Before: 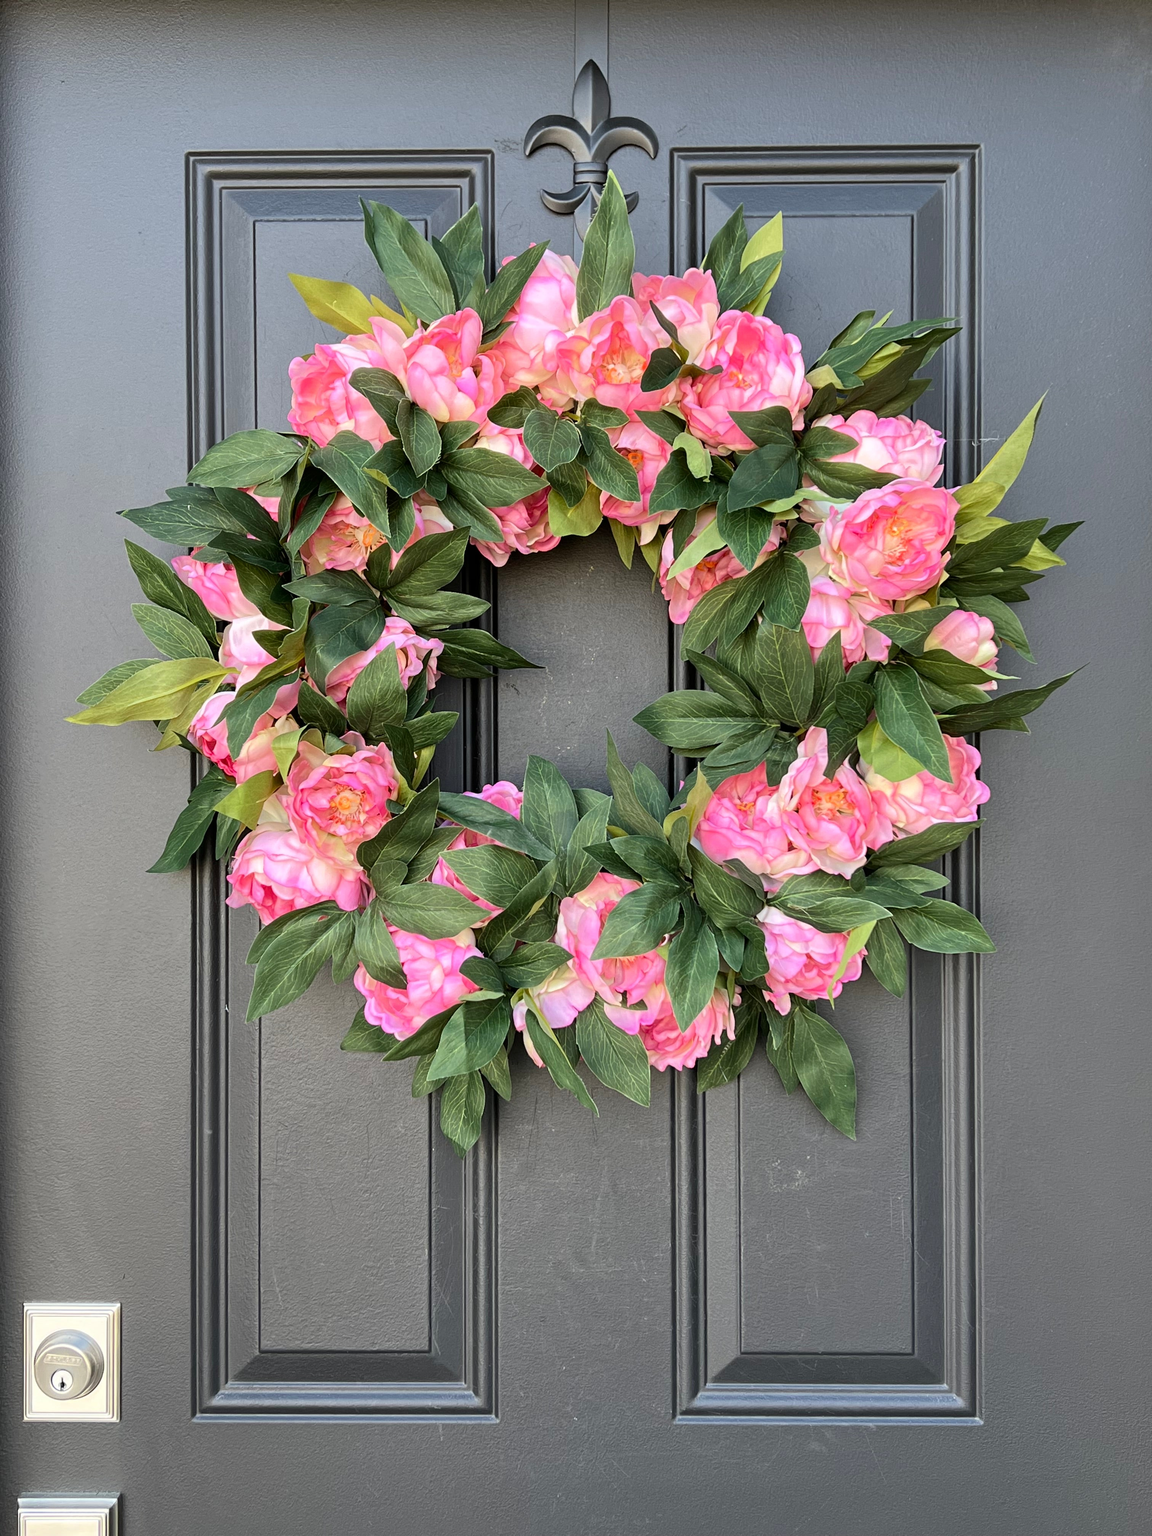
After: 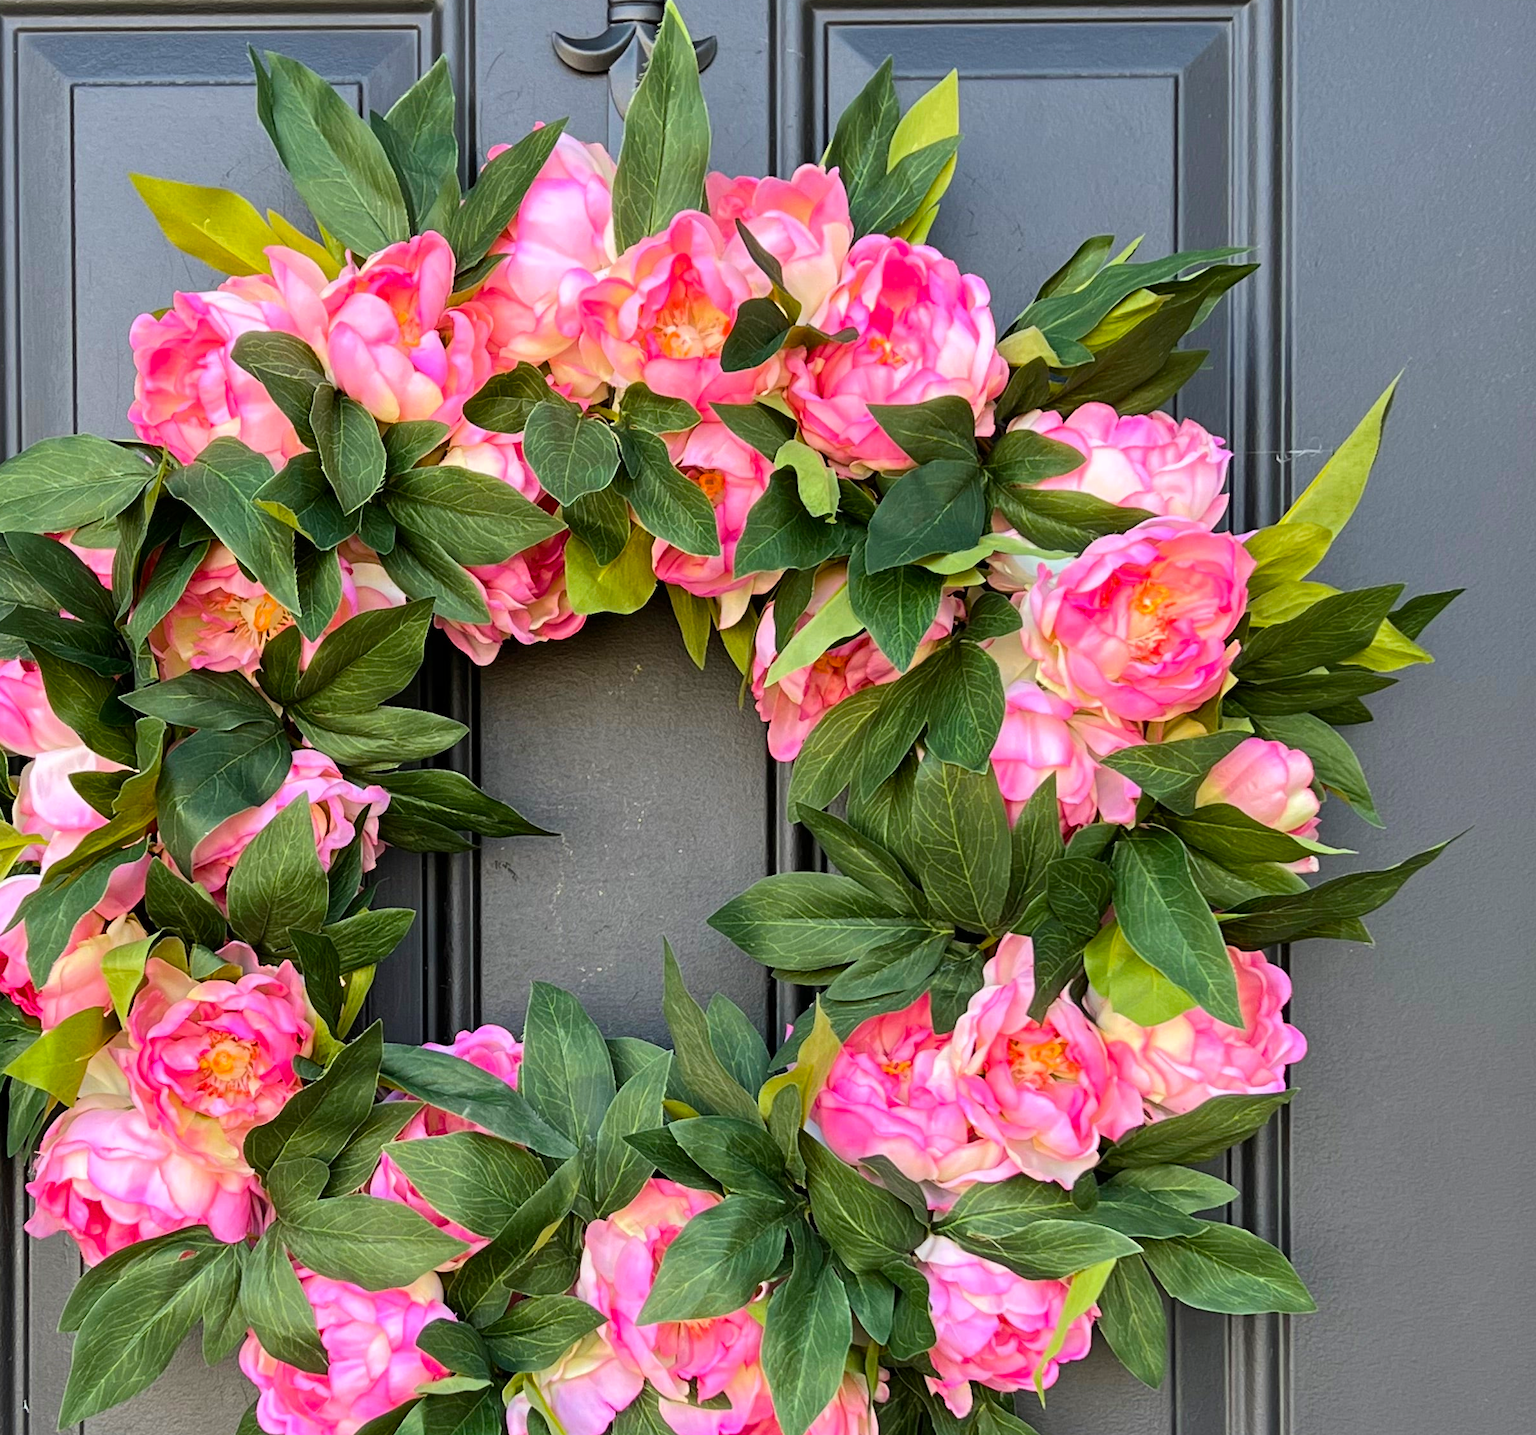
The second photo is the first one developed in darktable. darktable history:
crop: left 18.38%, top 11.092%, right 2.134%, bottom 33.217%
color balance rgb: perceptual saturation grading › global saturation 25%, global vibrance 20%
